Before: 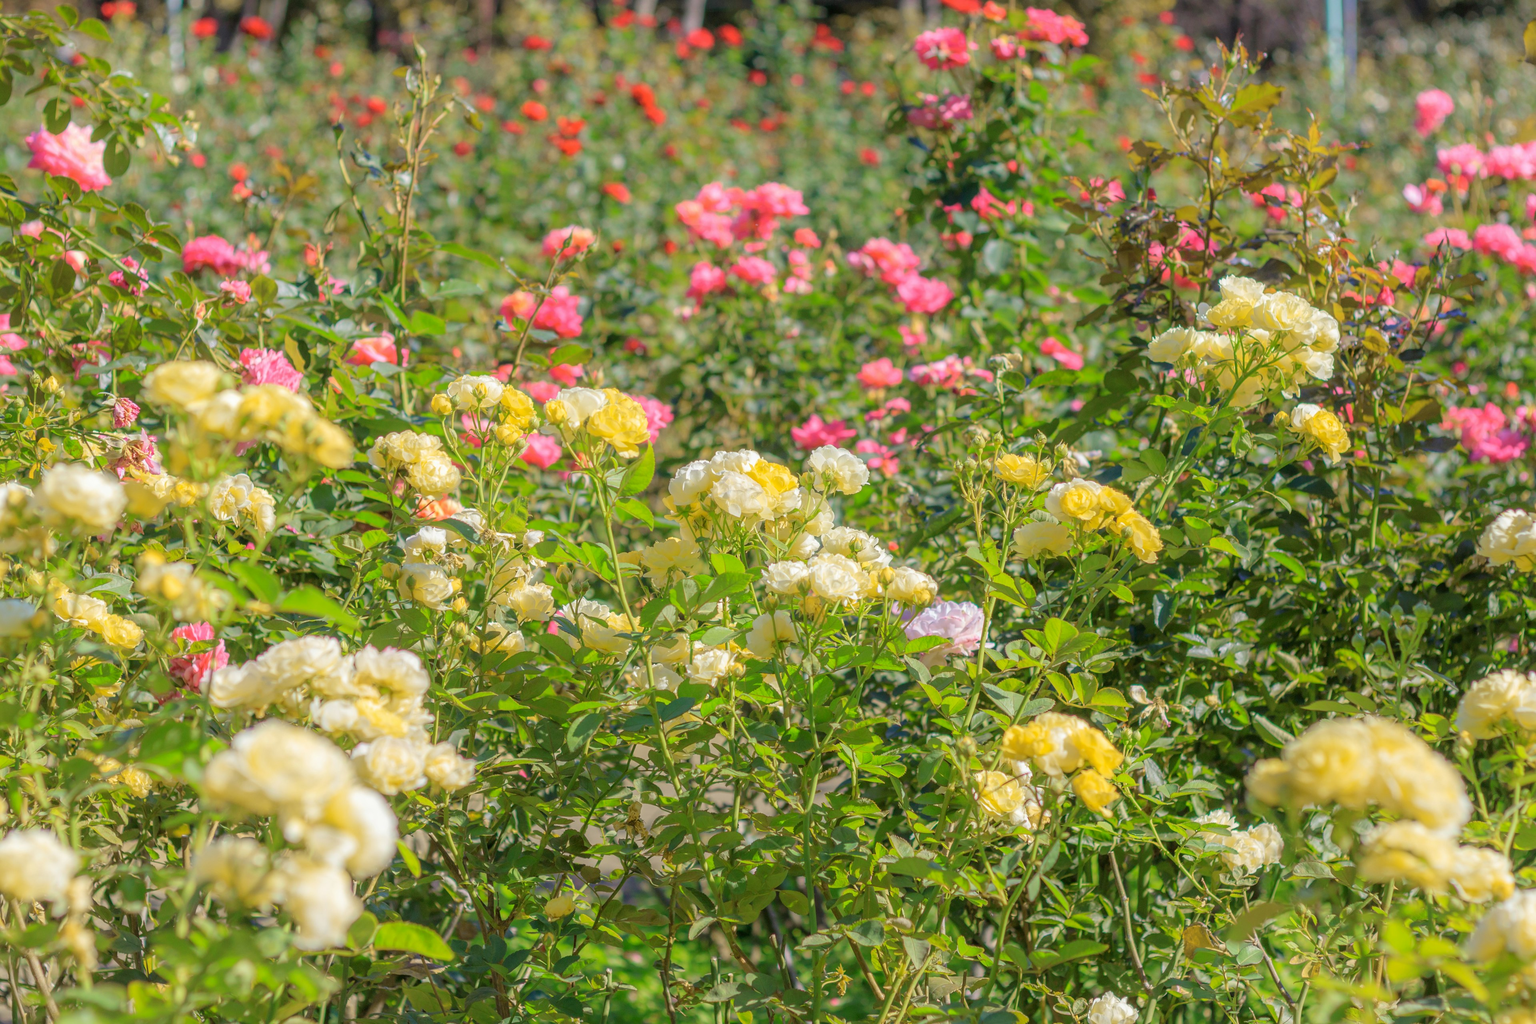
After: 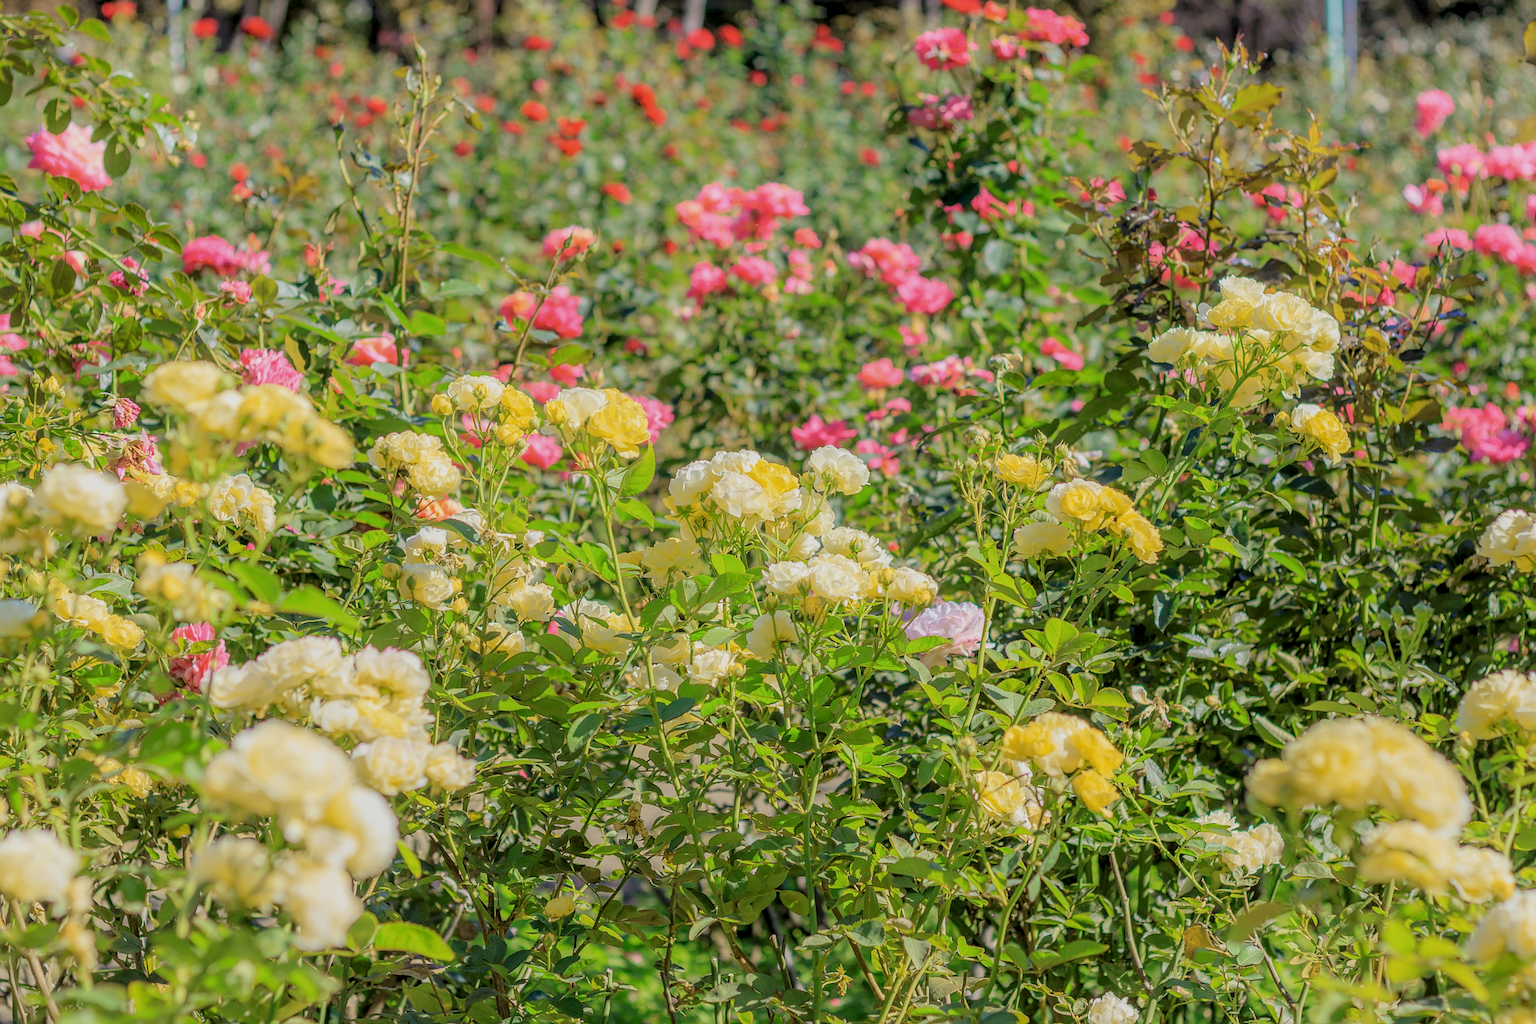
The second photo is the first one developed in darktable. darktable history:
sharpen: on, module defaults
local contrast: on, module defaults
filmic rgb: black relative exposure -7.65 EV, white relative exposure 4.56 EV, hardness 3.61, color science v6 (2022)
